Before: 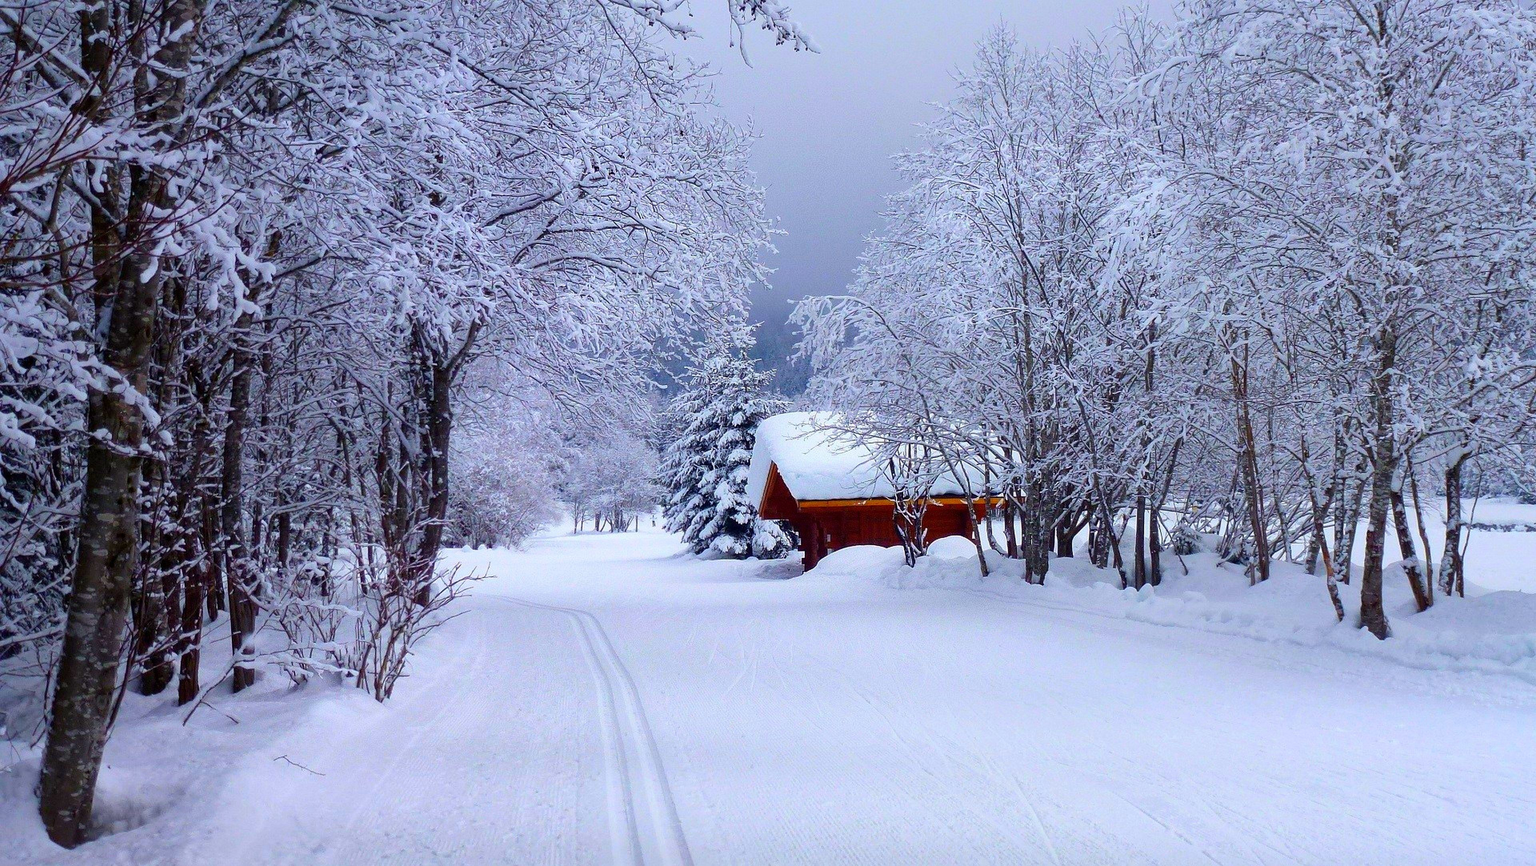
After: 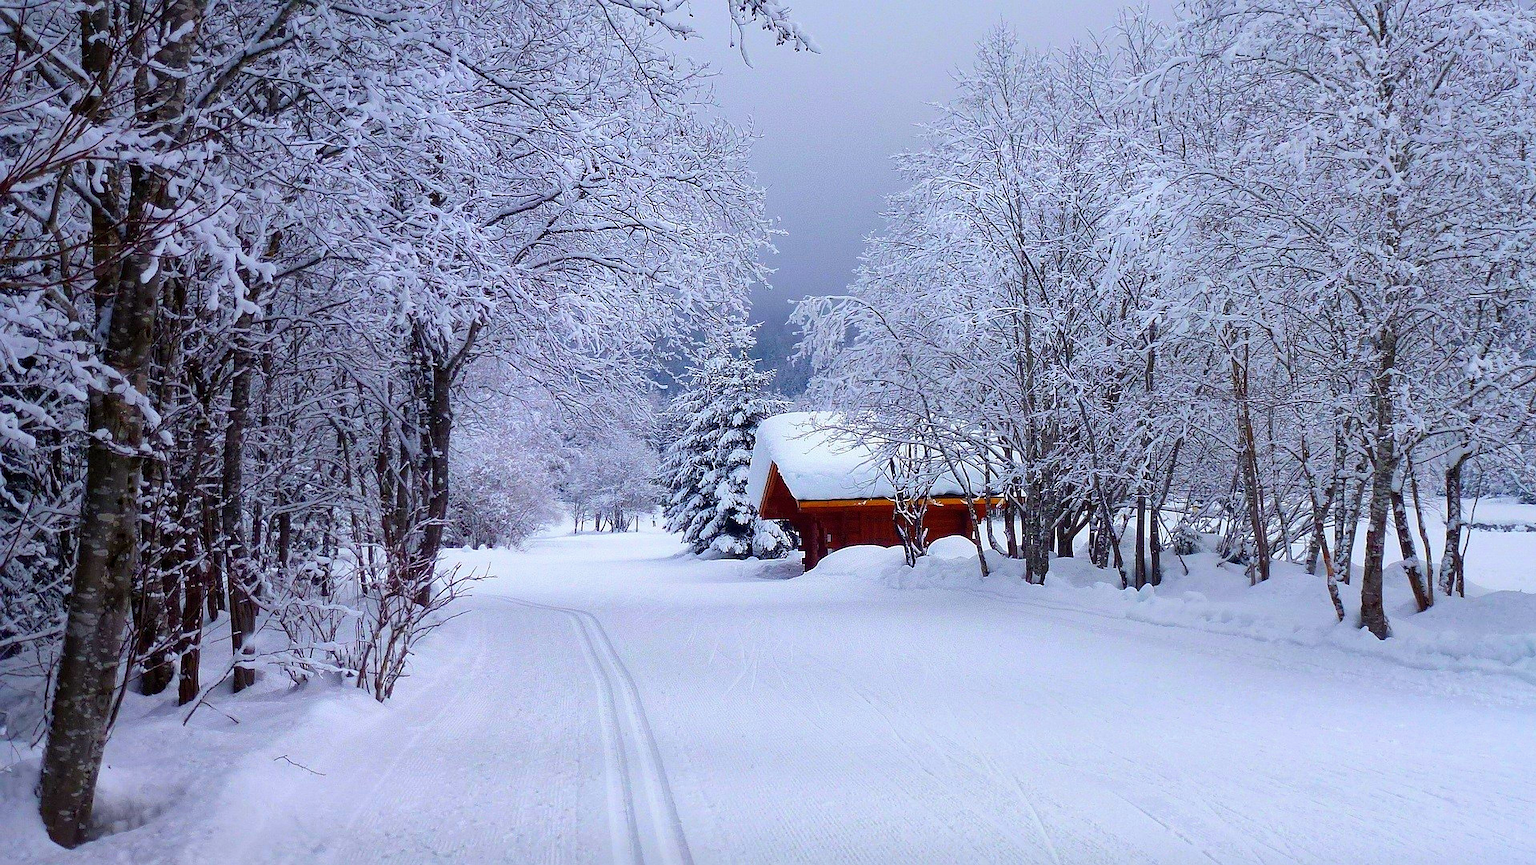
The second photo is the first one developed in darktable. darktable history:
sharpen: on, module defaults
shadows and highlights: radius 124.75, shadows 21.06, highlights -22.62, low approximation 0.01
